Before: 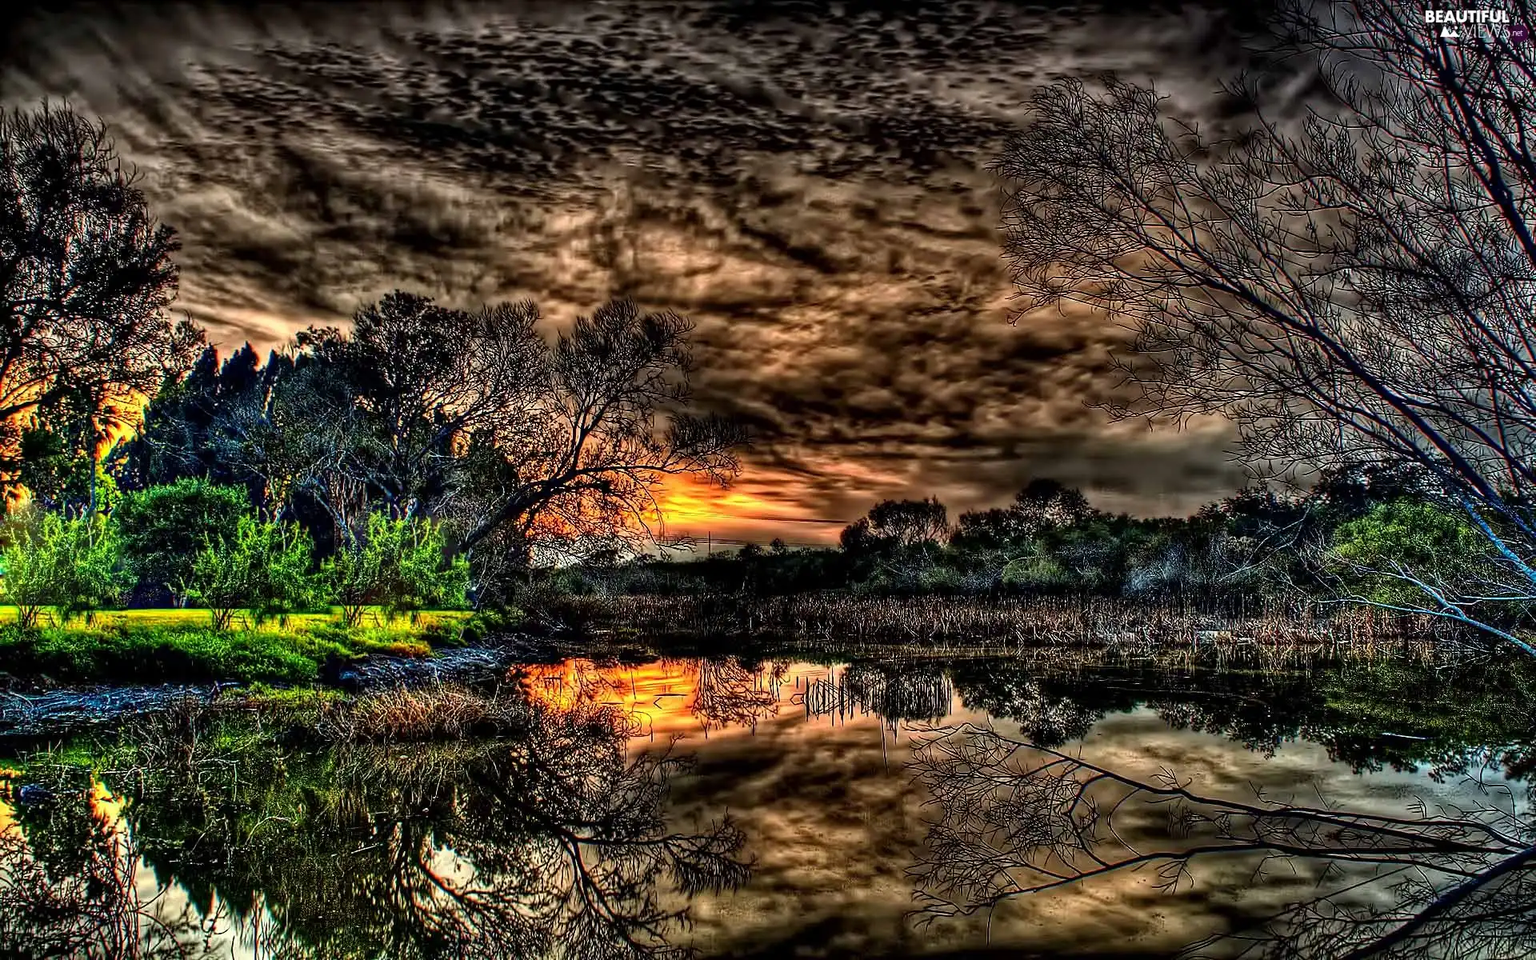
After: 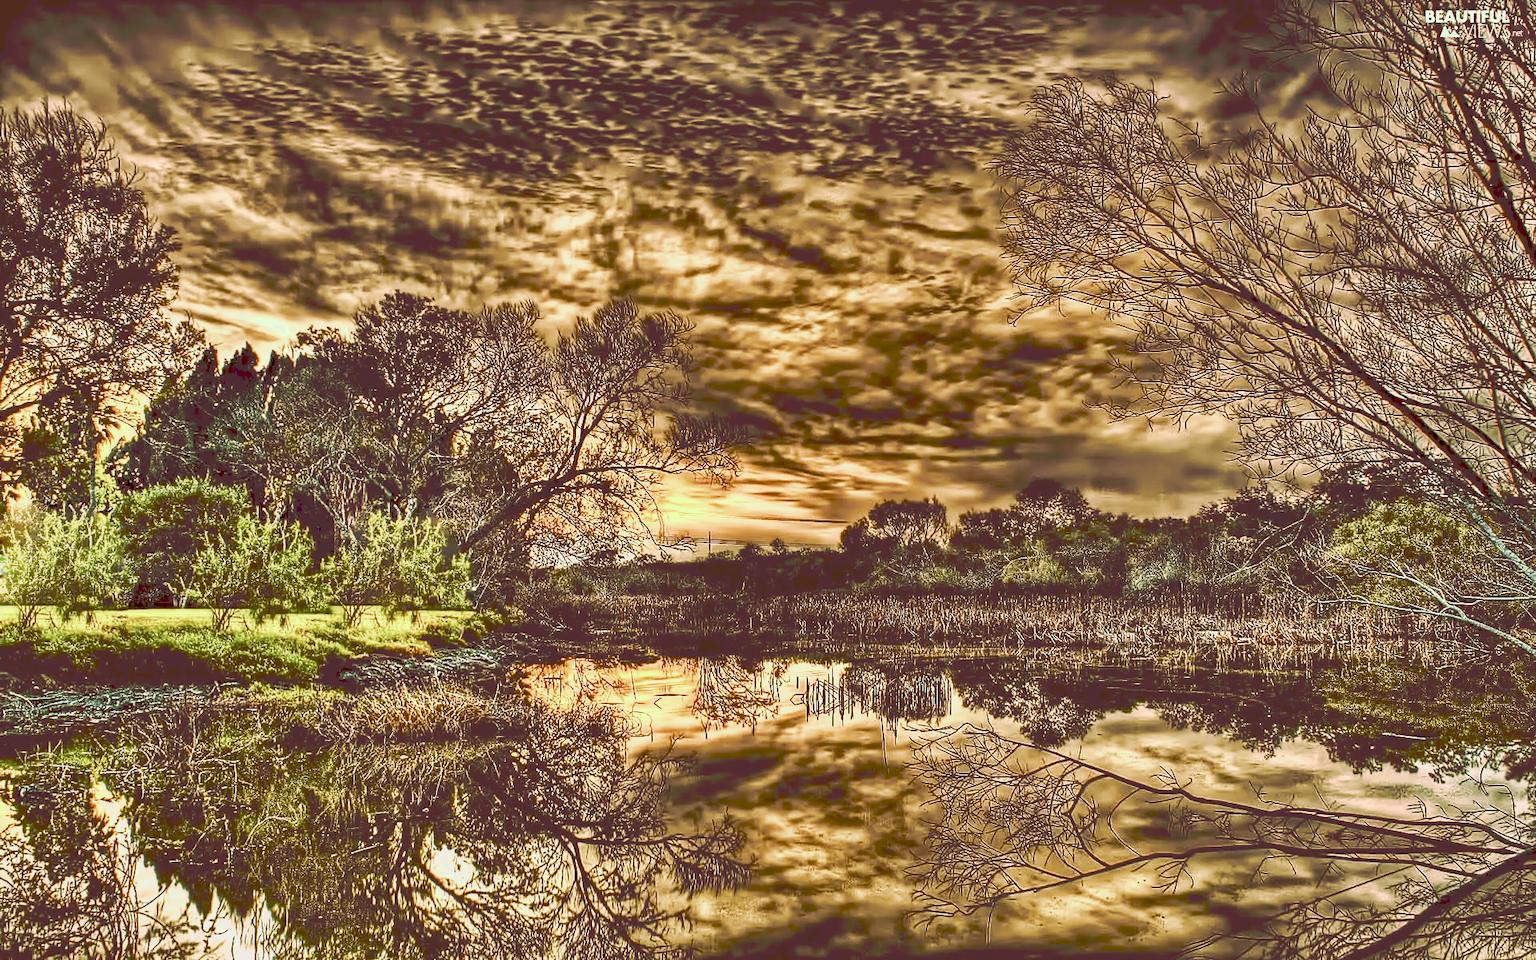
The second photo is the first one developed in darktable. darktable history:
tone curve: curves: ch0 [(0, 0) (0.003, 0.202) (0.011, 0.205) (0.025, 0.222) (0.044, 0.258) (0.069, 0.298) (0.1, 0.321) (0.136, 0.333) (0.177, 0.38) (0.224, 0.439) (0.277, 0.51) (0.335, 0.594) (0.399, 0.675) (0.468, 0.743) (0.543, 0.805) (0.623, 0.861) (0.709, 0.905) (0.801, 0.931) (0.898, 0.941) (1, 1)], preserve colors none
color look up table: target L [76.2, 76.56, 95.02, 72.95, 66.19, 73.95, 75.42, 66.79, 47.09, 60.37, 52.02, 42.9, 28.92, 25.39, 201.28, 94.21, 74.58, 69.95, 63.72, 46.23, 56.21, 56.87, 45.9, 27.43, 29.31, 25.47, 17.18, 1.847, 87.2, 84.53, 69.57, 56.04, 57.63, 47.36, 44.97, 45.4, 25.39, 16.23, 33.79, 27.12, 2.056, 96.1, 91.25, 96.87, 75.5, 62.15, 62.45, 53.03, 18.98], target a [44.27, 1.979, -54.89, -4.169, 6.724, -6.434, -4.037, -4.936, -33.58, 3.936, -7.679, -5.676, -17.2, 2.473, 0, -38.77, 9.165, 2.481, 15.3, 8.668, 16.55, 8.744, 26.55, 45.52, 19.37, 24.27, 12.68, 11.75, -17.61, 35.3, 19.61, 18.63, 9.058, 1.876, 32.3, 21.25, 42.28, 45.02, 13.2, 4.282, 3.228, -42.17, -40.31, 8.935, 6.867, -11.36, -11.78, 0.988, -12.01], target b [0.379, 38.89, 80.56, 46.69, 4.114, 29.85, 42.31, 28.06, 39.22, 40.27, 35.78, 24.37, 42.93, 42.85, -0.001, 53.11, 26.48, 48.42, 16.42, 47.02, 37.14, 30.73, 31.94, 13.95, 45.73, 20.54, 28.92, 2.946, 13.86, 28.57, 8.447, -15.85, 16.57, -23.37, -27.01, -9.276, 13.61, -8.064, 13.11, 22.69, -0.522, 29.55, 25.53, 25.39, 11.24, -7.964, 17.6, -1.347, 19.9], num patches 49
